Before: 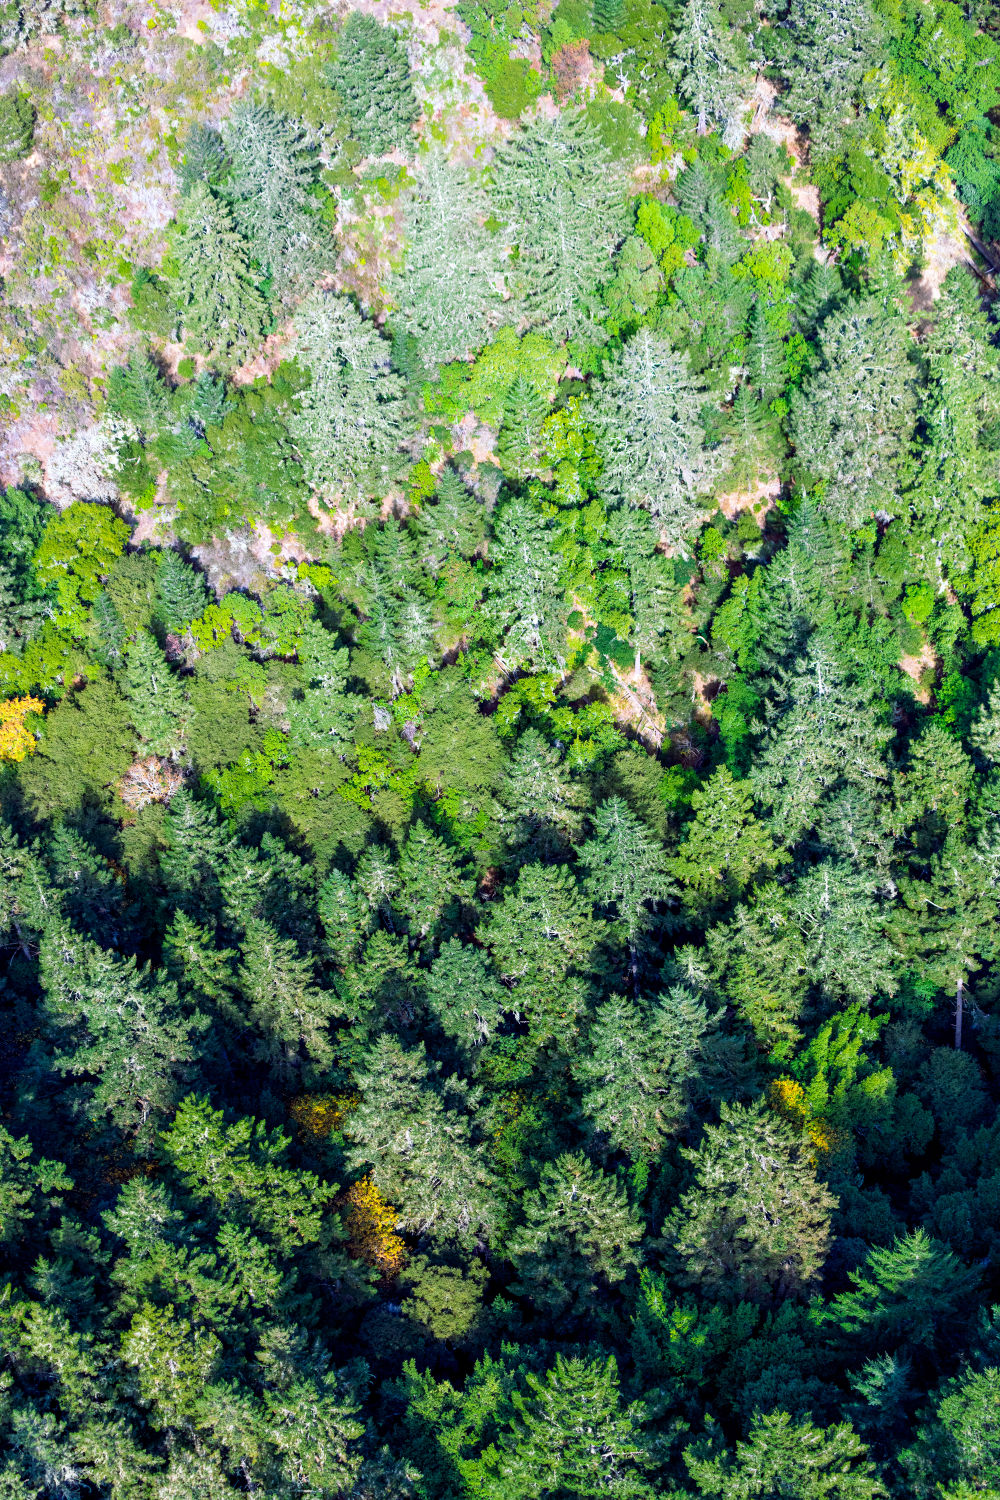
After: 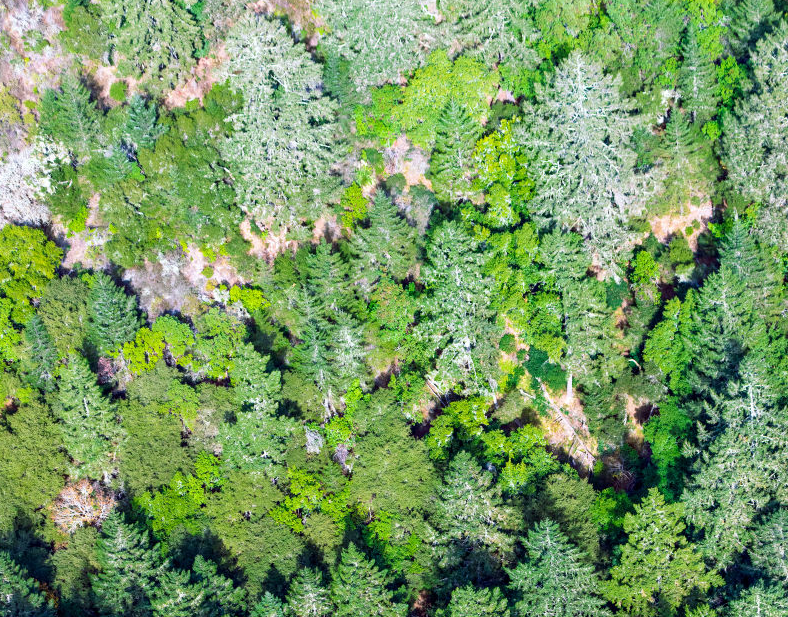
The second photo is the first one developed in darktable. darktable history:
crop: left 6.845%, top 18.528%, right 14.342%, bottom 40.329%
